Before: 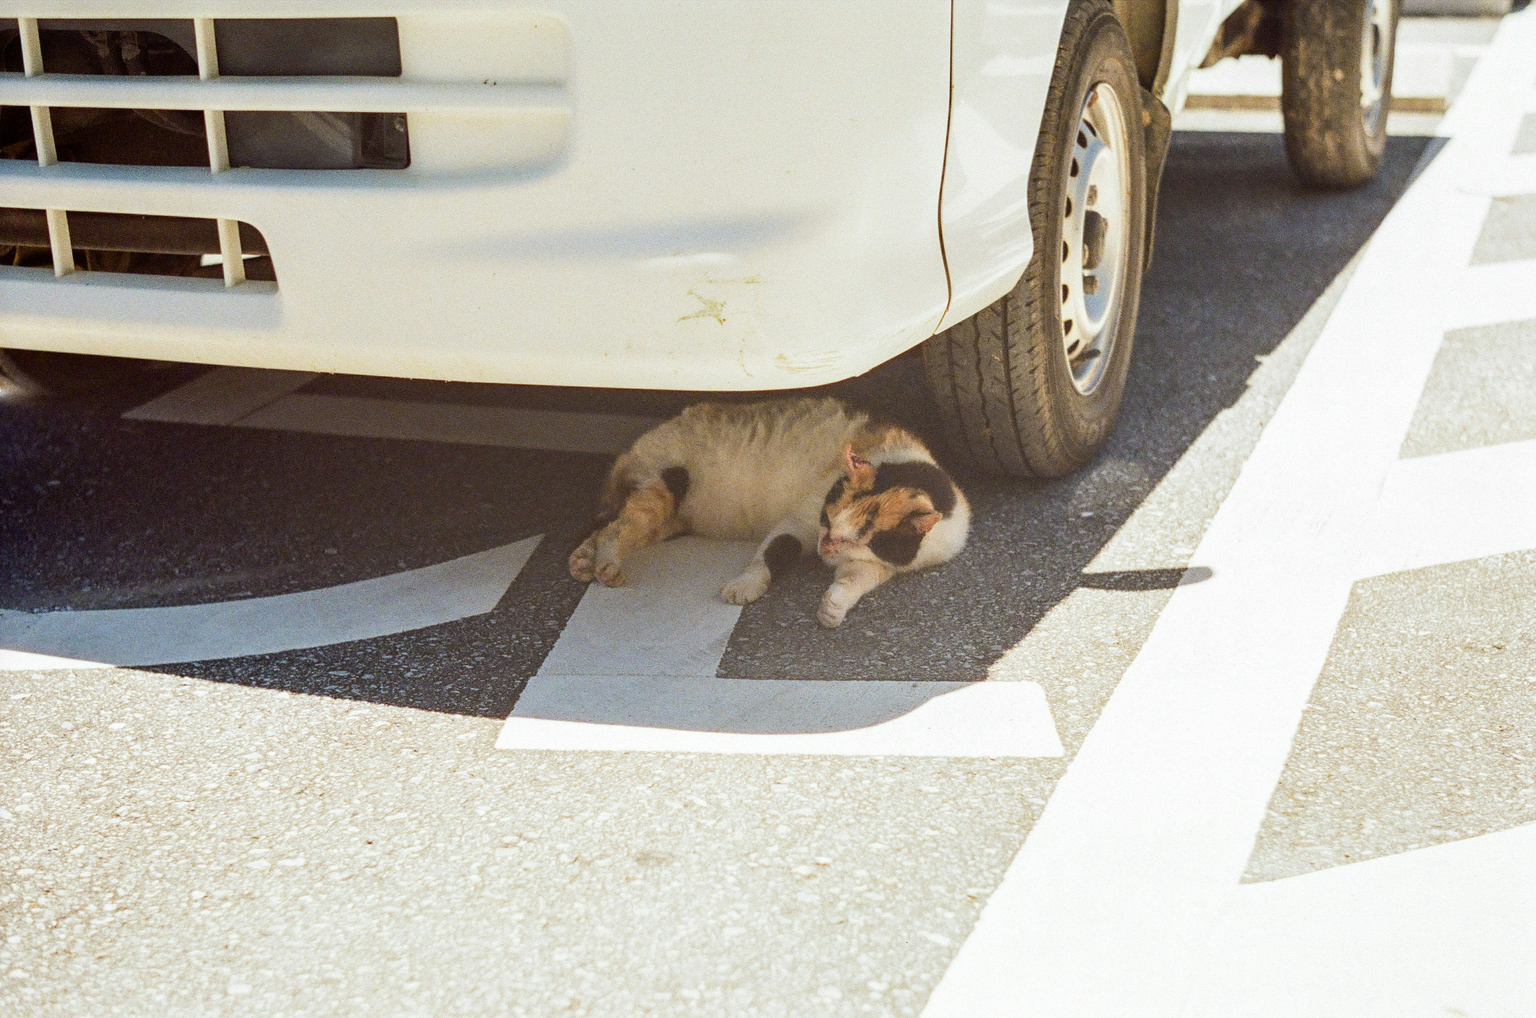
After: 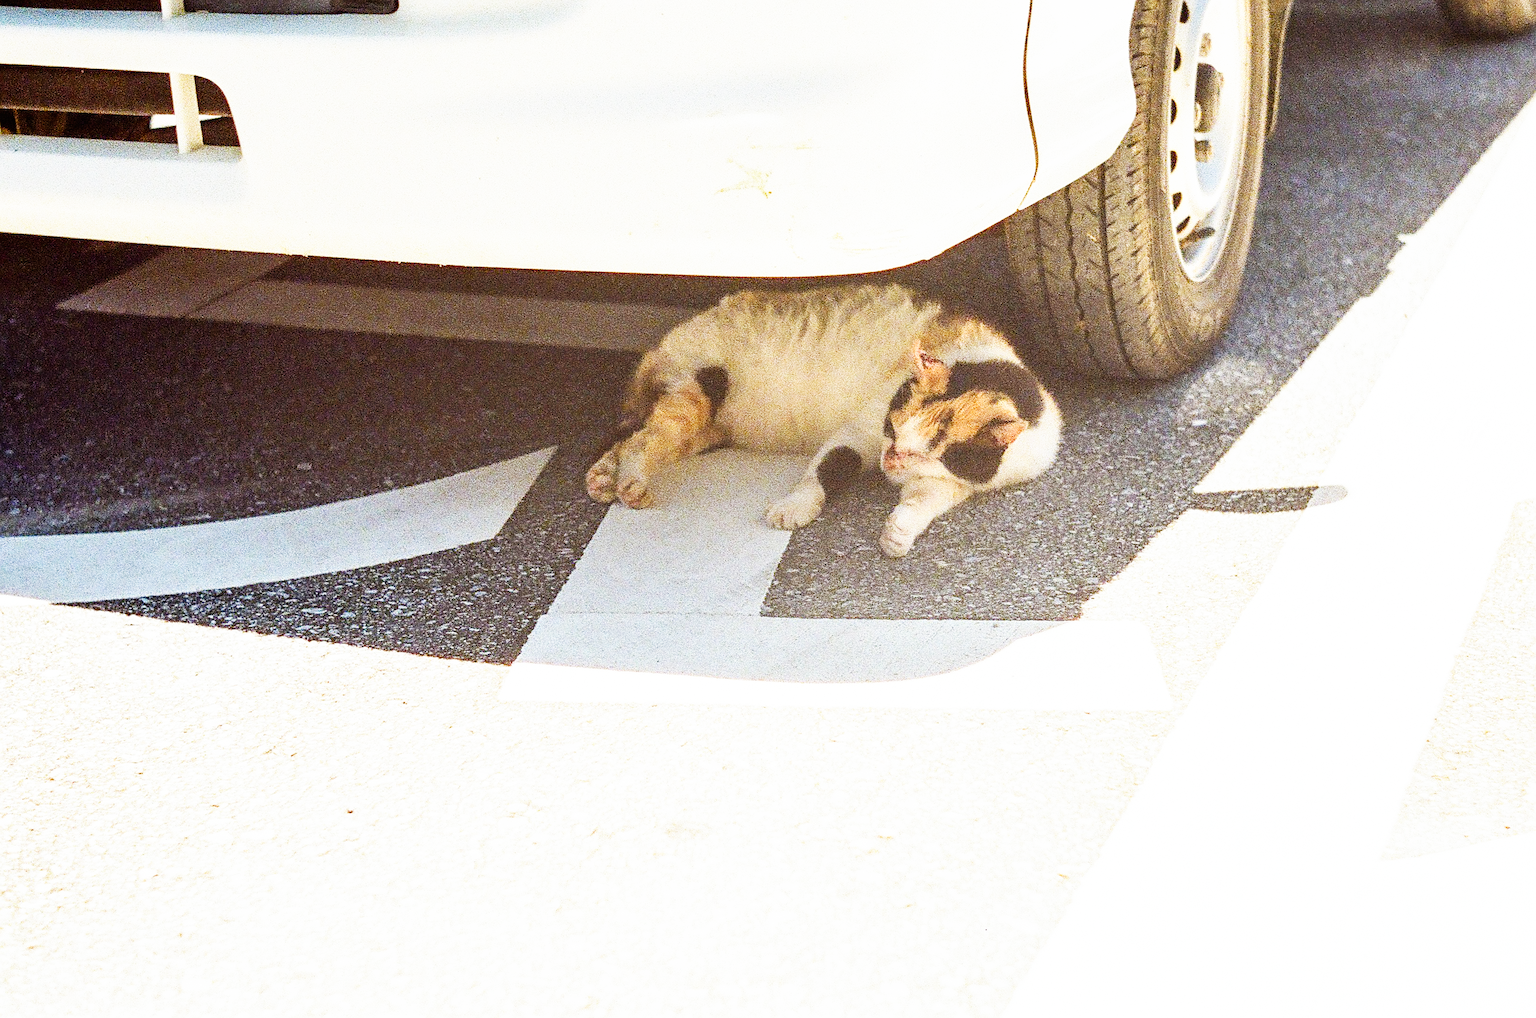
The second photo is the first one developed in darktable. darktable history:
base curve: curves: ch0 [(0, 0) (0.007, 0.004) (0.027, 0.03) (0.046, 0.07) (0.207, 0.54) (0.442, 0.872) (0.673, 0.972) (1, 1)], preserve colors none
sharpen: on, module defaults
crop and rotate: left 4.842%, top 15.51%, right 10.668%
